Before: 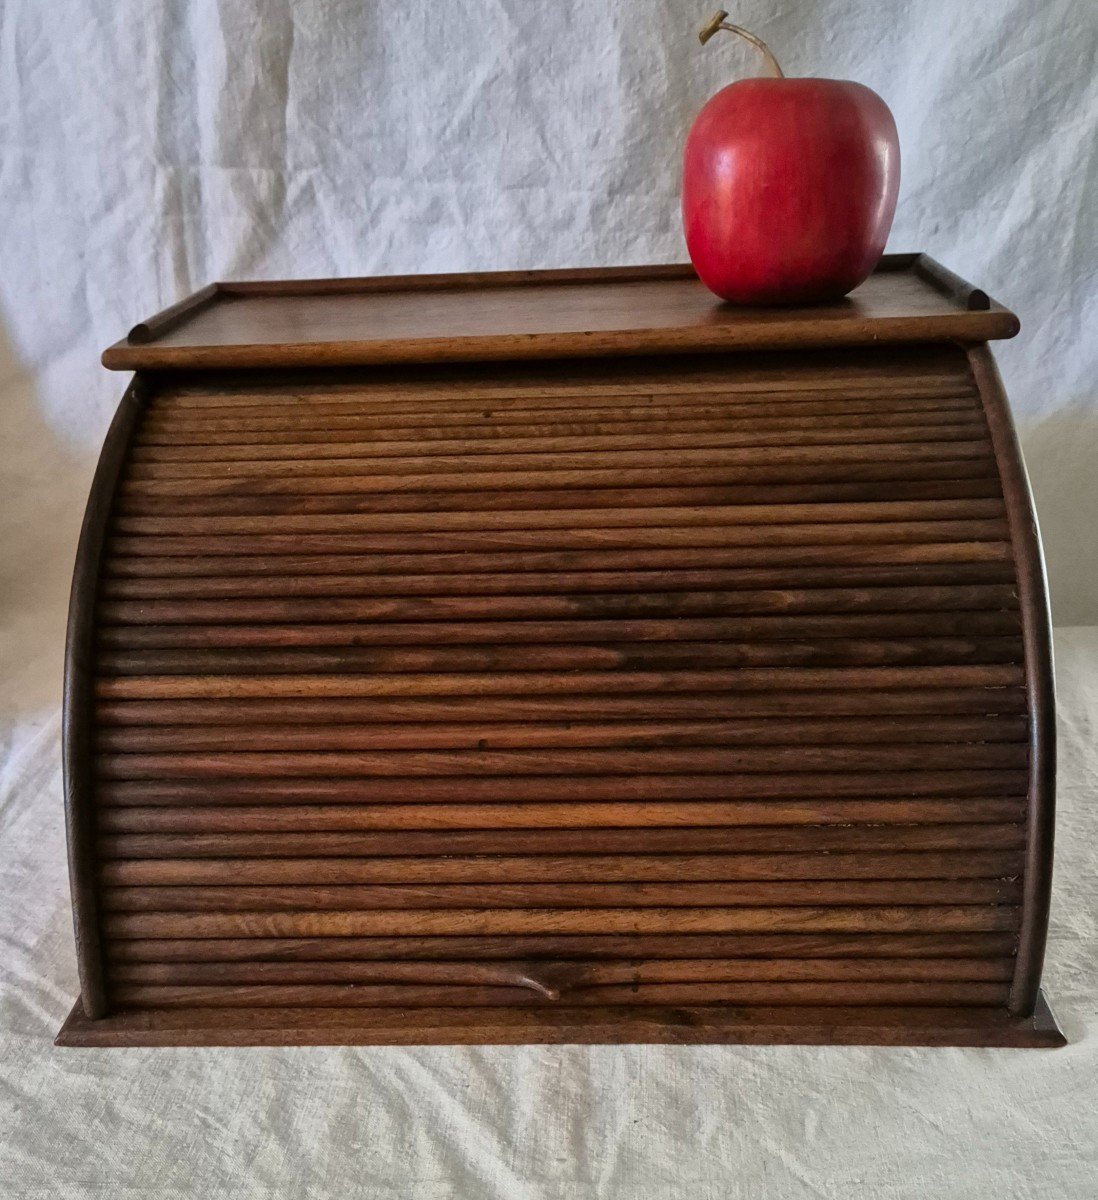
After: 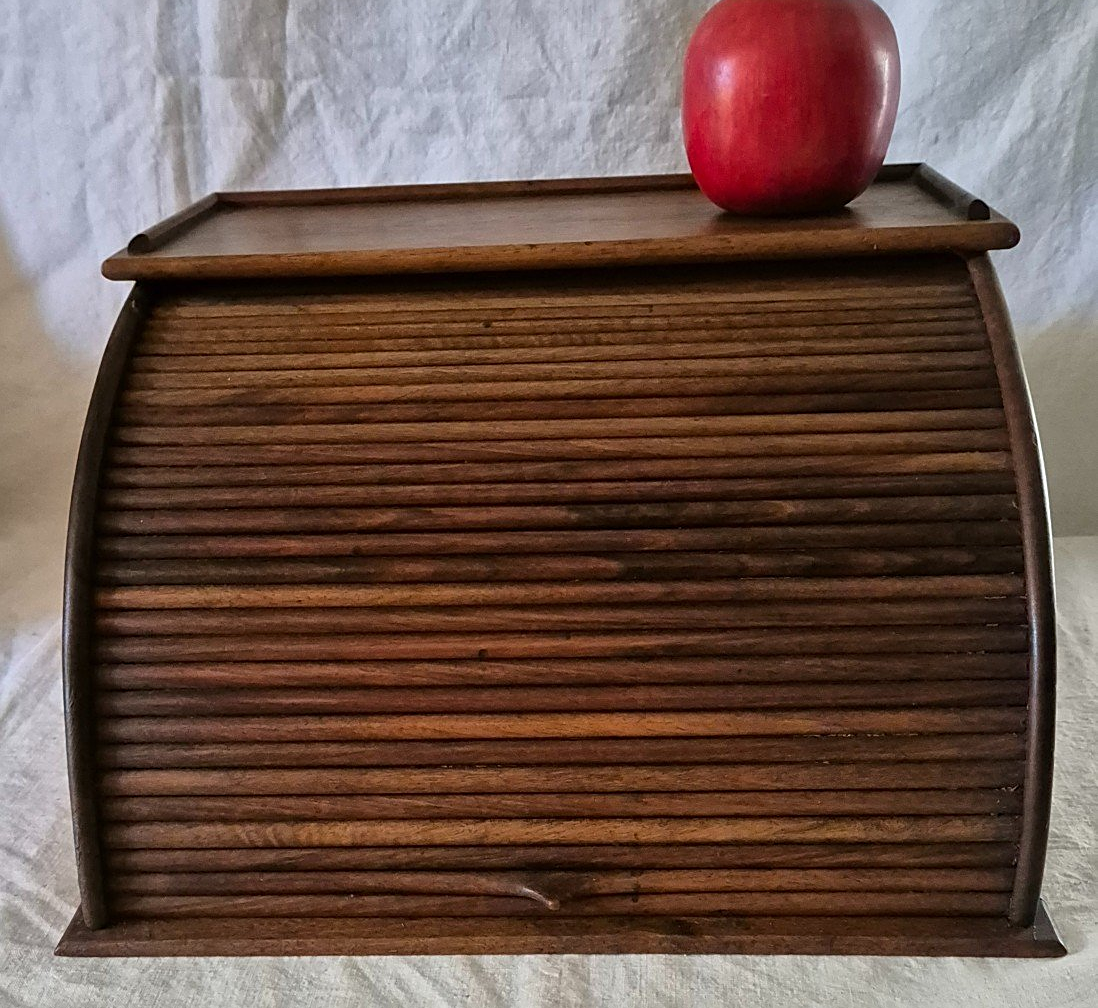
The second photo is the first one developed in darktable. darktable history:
sharpen: on, module defaults
crop: top 7.583%, bottom 7.897%
